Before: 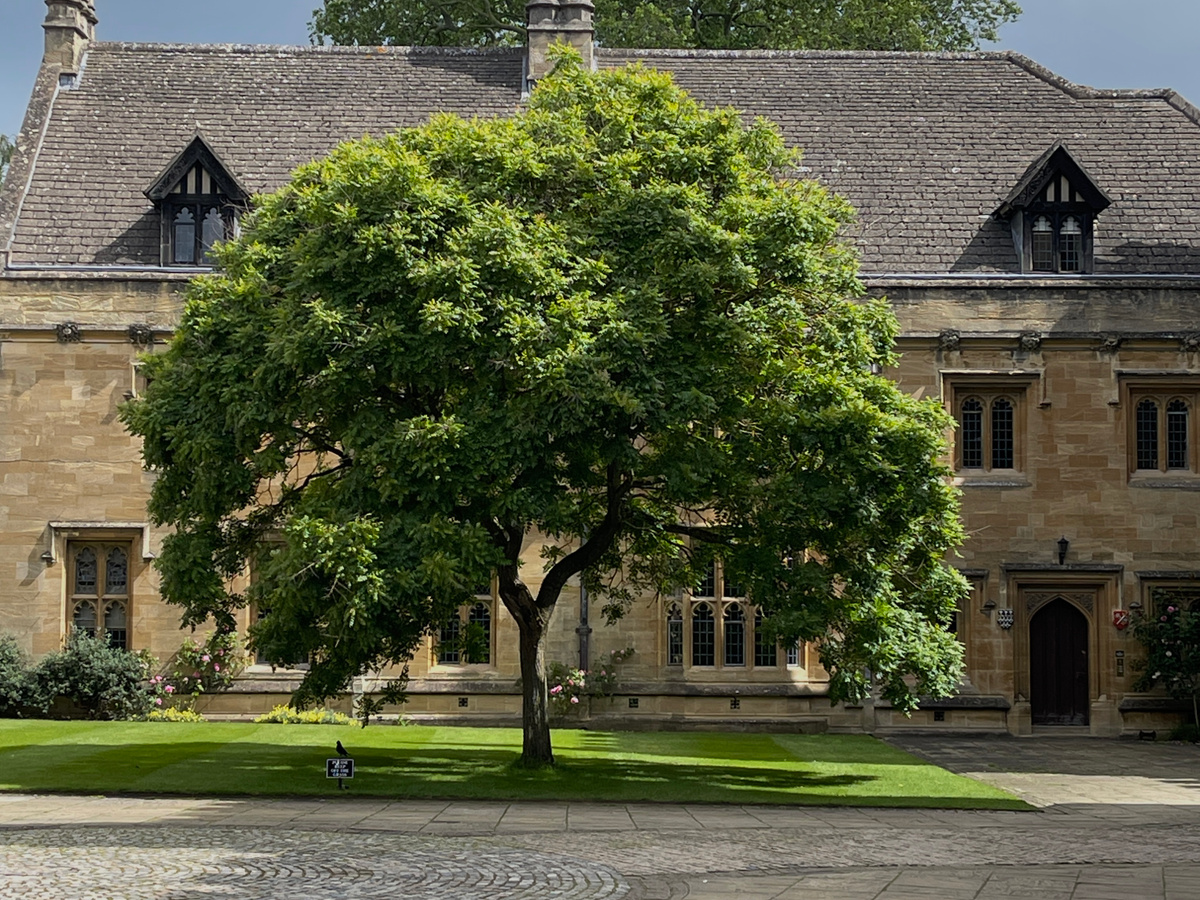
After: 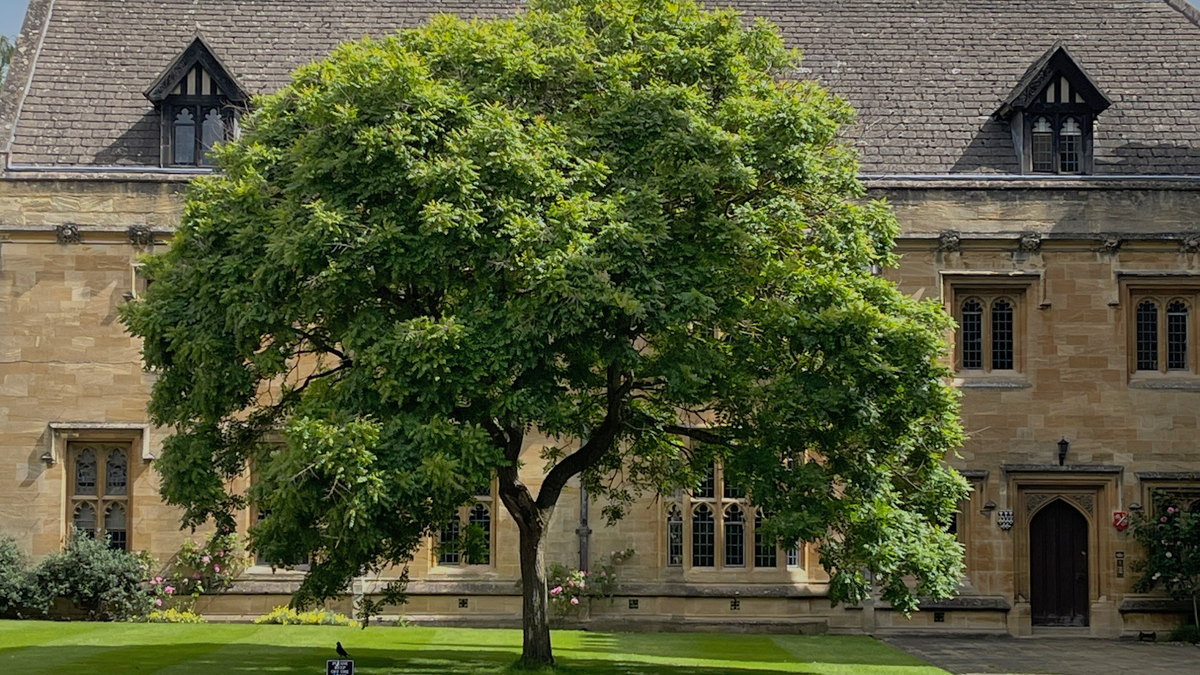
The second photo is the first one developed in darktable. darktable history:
shadows and highlights: on, module defaults
crop: top 11.038%, bottom 13.962%
